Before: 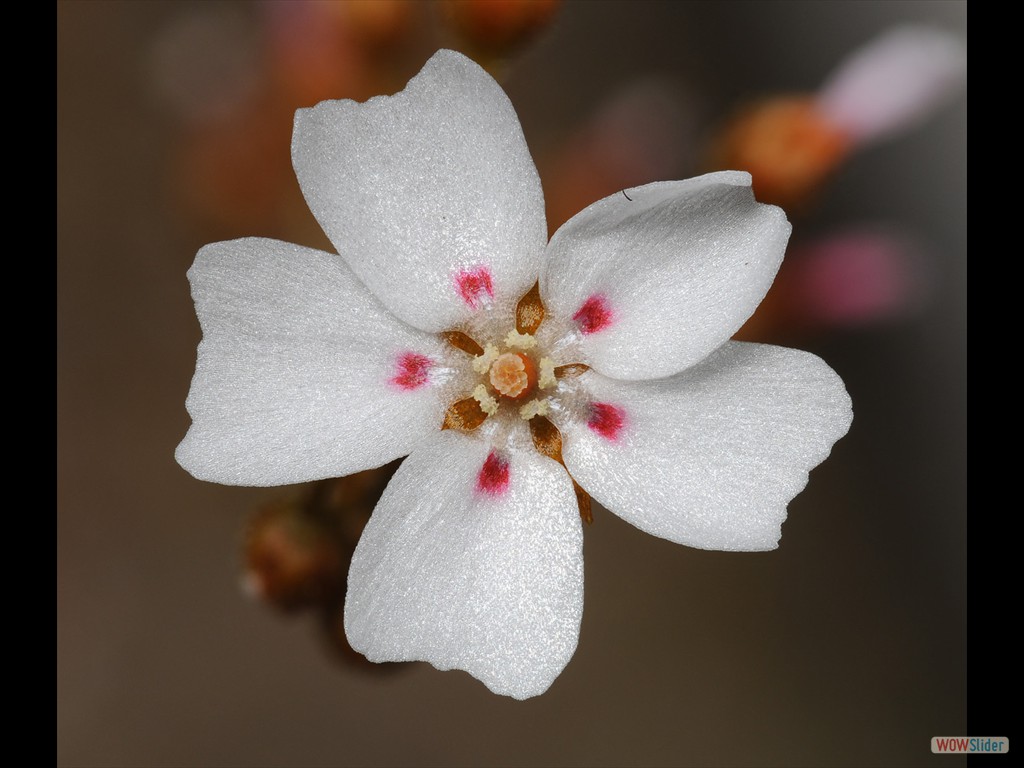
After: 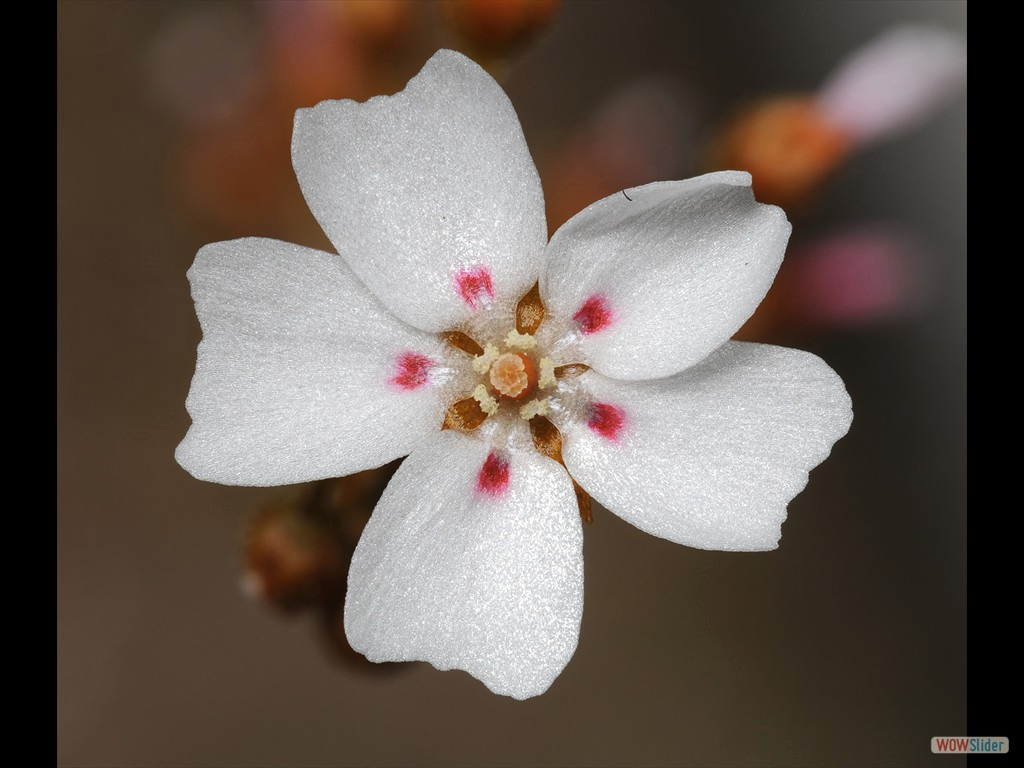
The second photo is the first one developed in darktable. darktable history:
contrast brightness saturation: saturation -0.062
exposure: exposure 0.127 EV, compensate exposure bias true, compensate highlight preservation false
